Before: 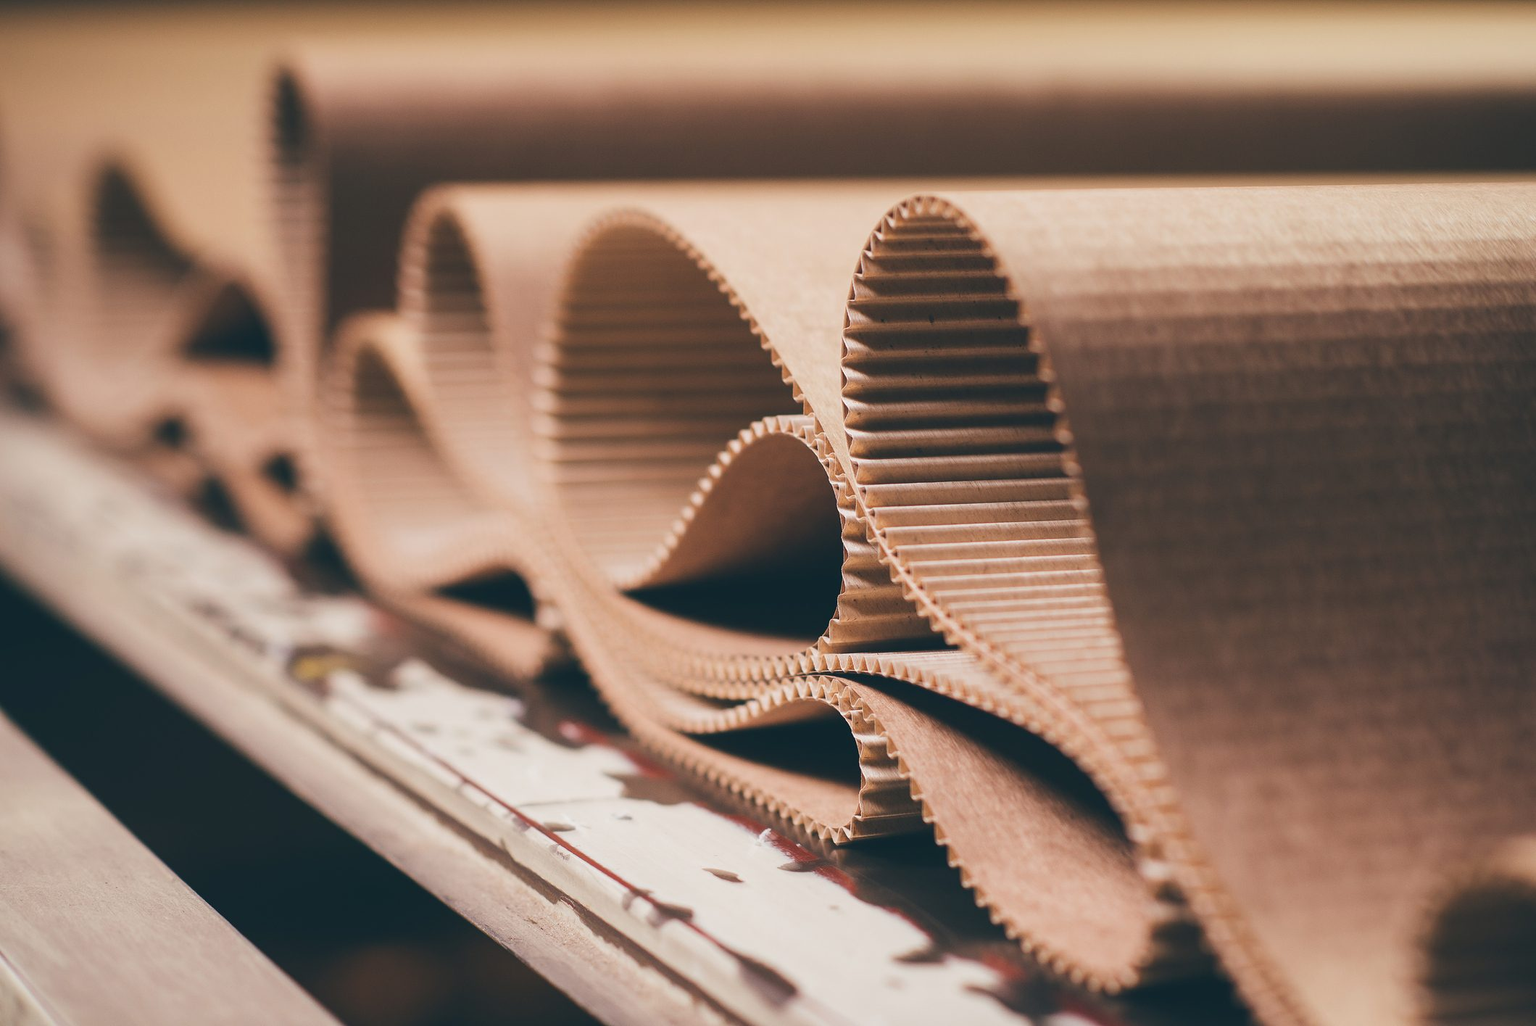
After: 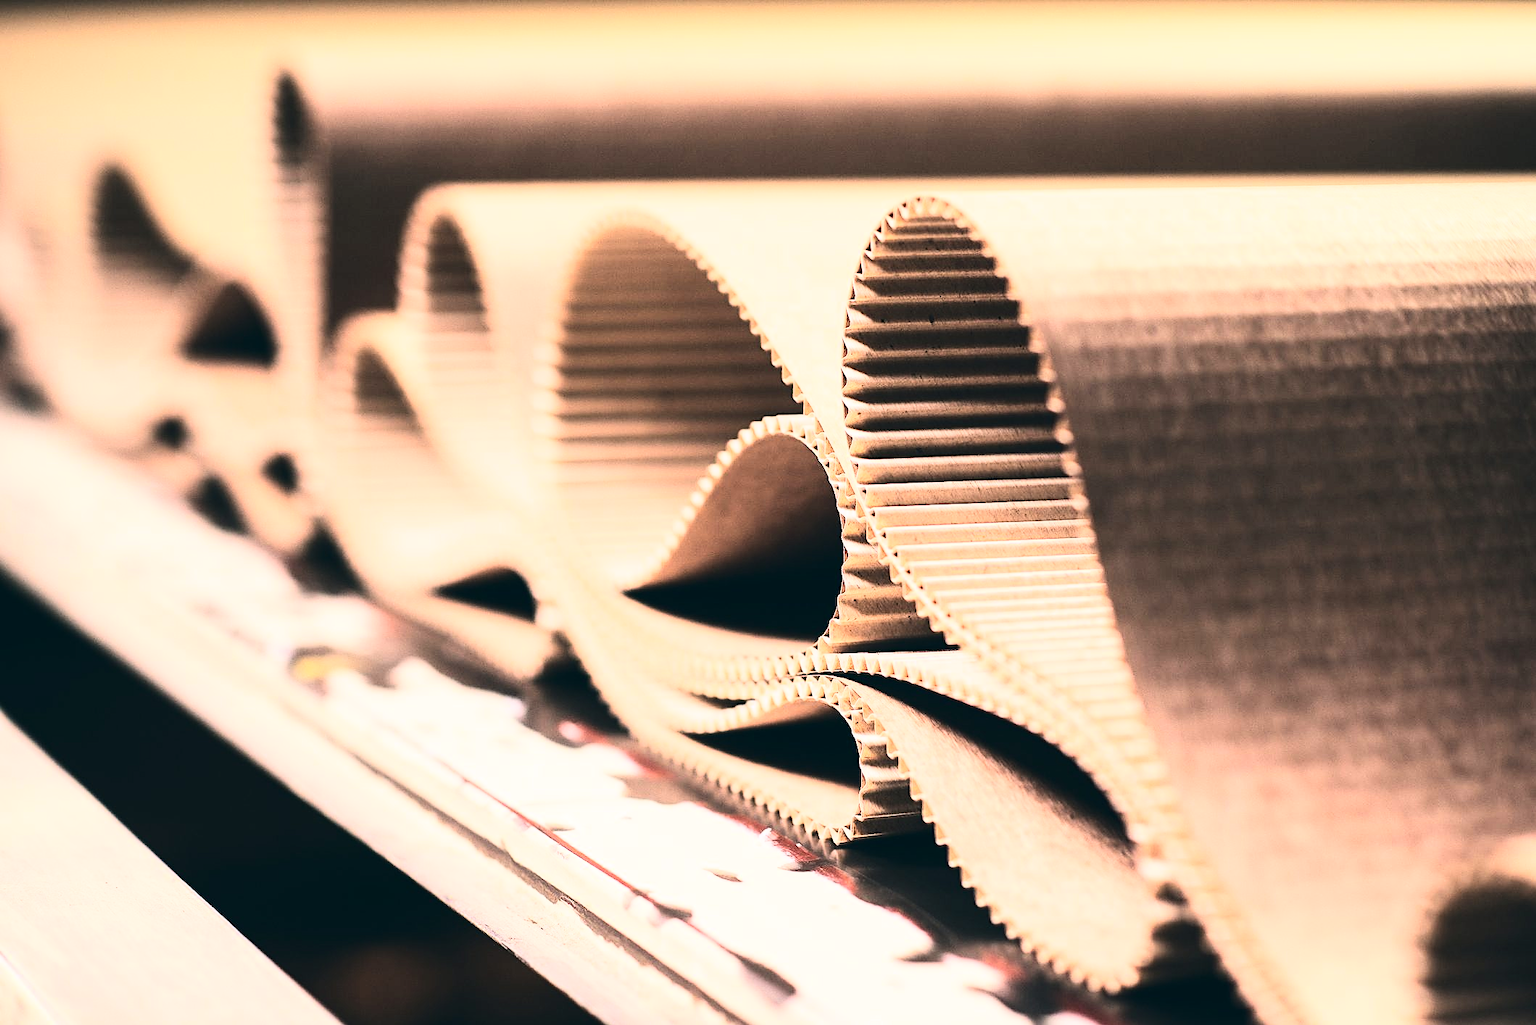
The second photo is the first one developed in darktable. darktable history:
contrast brightness saturation: contrast 0.273
sharpen: on, module defaults
base curve: curves: ch0 [(0, 0) (0.007, 0.004) (0.027, 0.03) (0.046, 0.07) (0.207, 0.54) (0.442, 0.872) (0.673, 0.972) (1, 1)]
